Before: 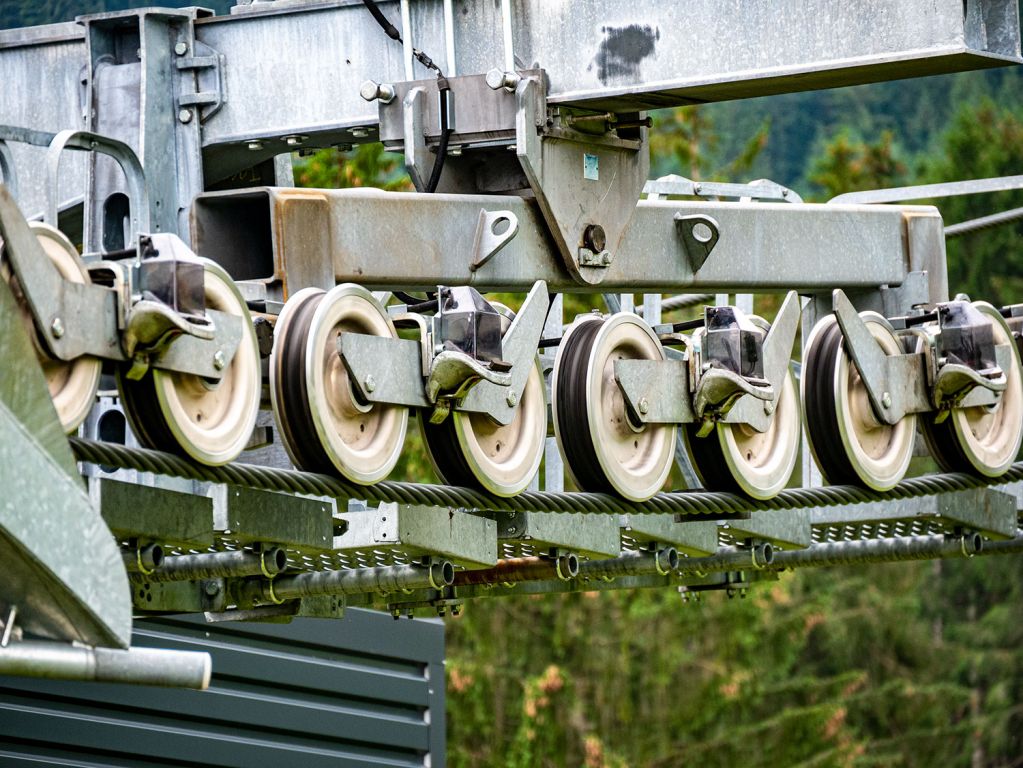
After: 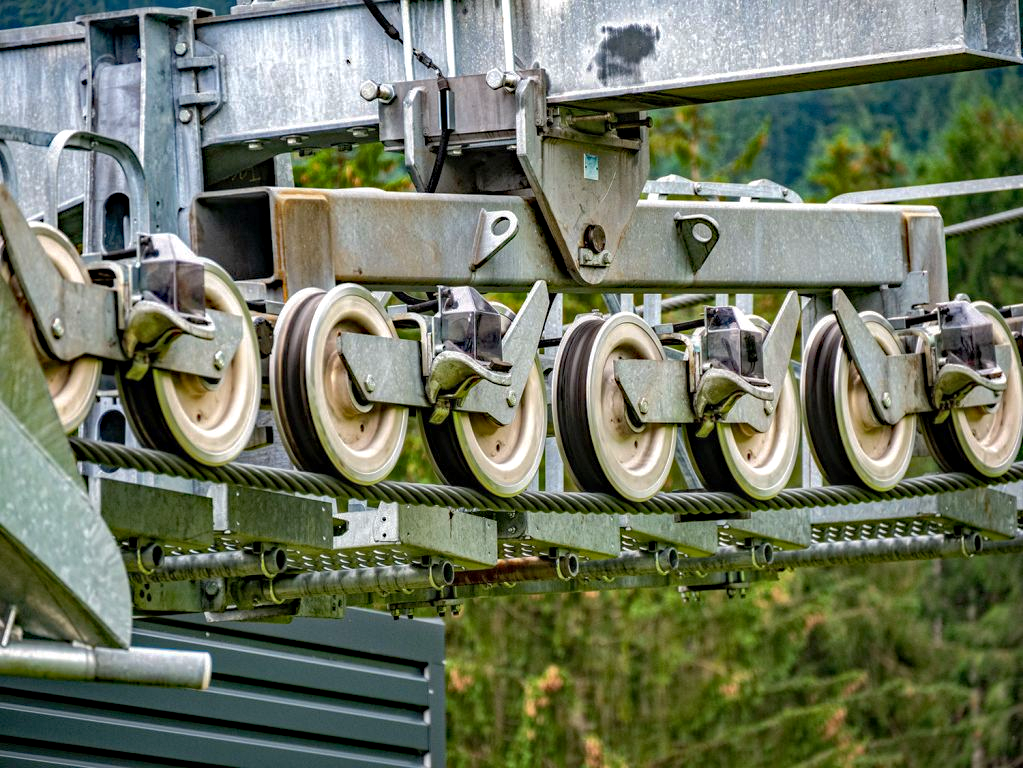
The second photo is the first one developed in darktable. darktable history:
local contrast: on, module defaults
haze removal: strength 0.29, distance 0.25, compatibility mode true, adaptive false
shadows and highlights: on, module defaults
